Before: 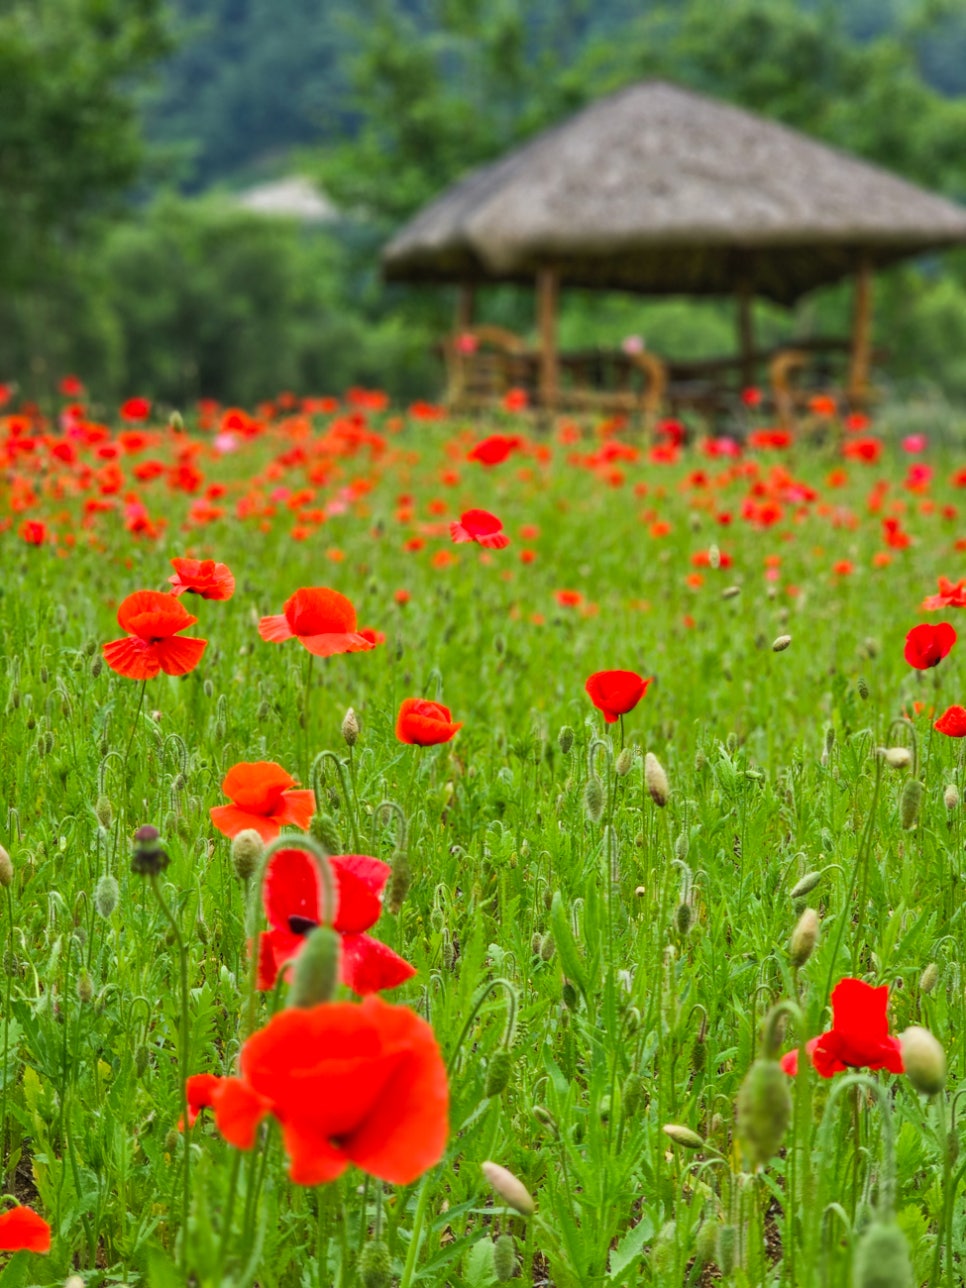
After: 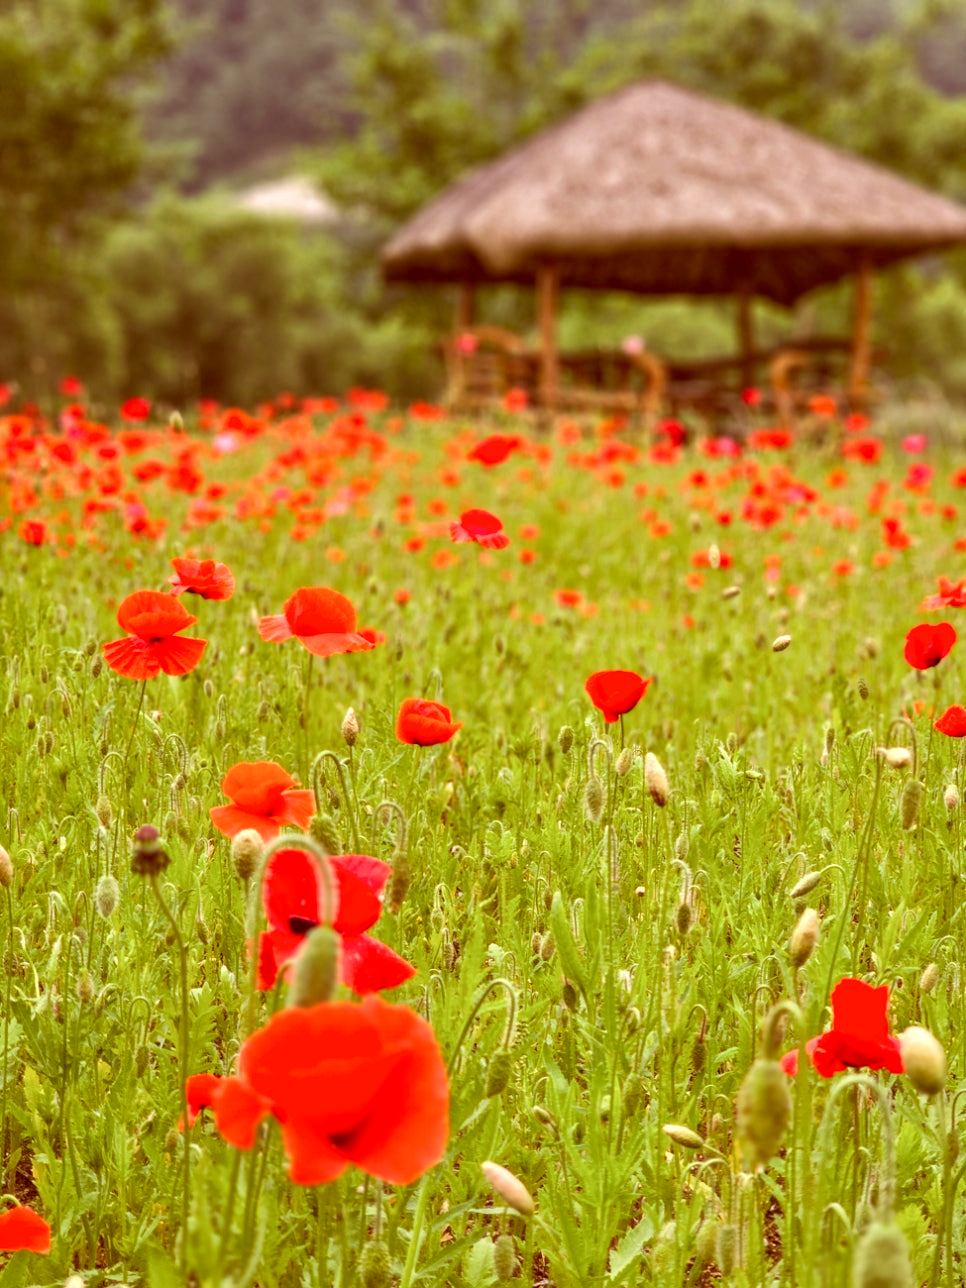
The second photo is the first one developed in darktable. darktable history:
color correction: highlights a* 9.03, highlights b* 8.71, shadows a* 40, shadows b* 40, saturation 0.8
exposure: black level correction 0, exposure 0.5 EV, compensate exposure bias true, compensate highlight preservation false
